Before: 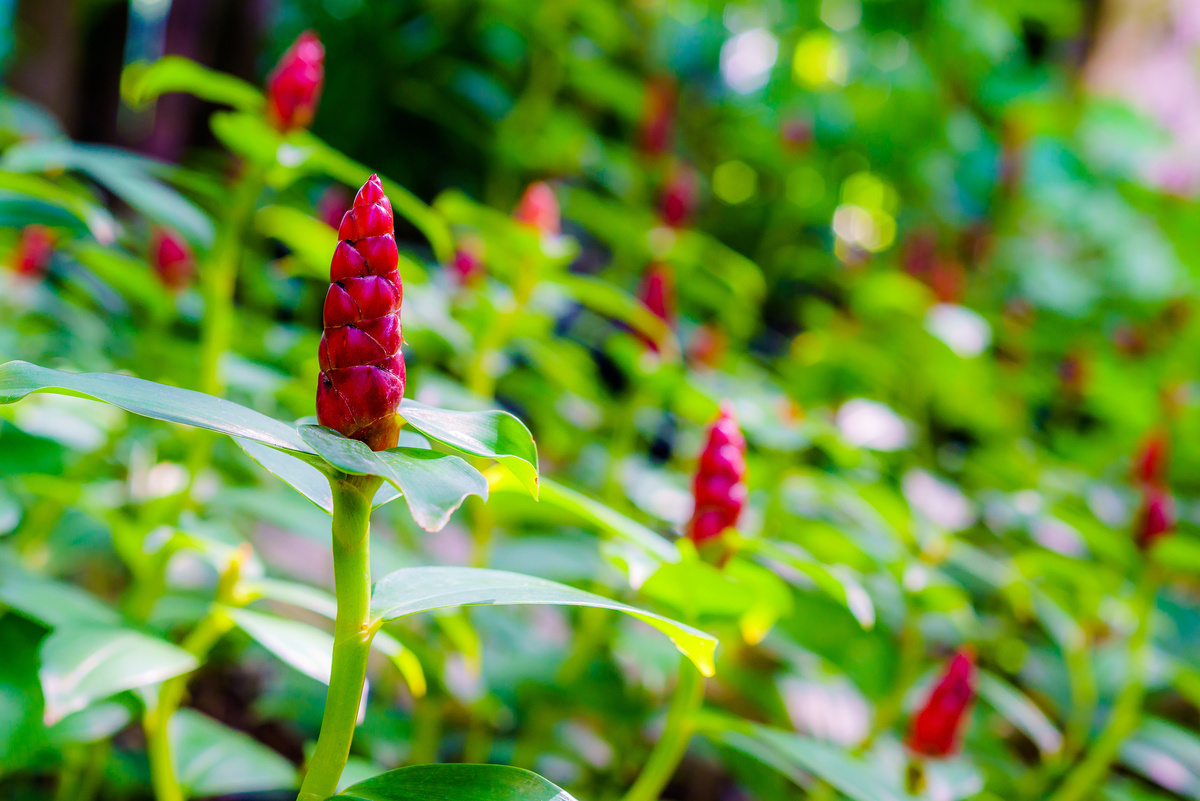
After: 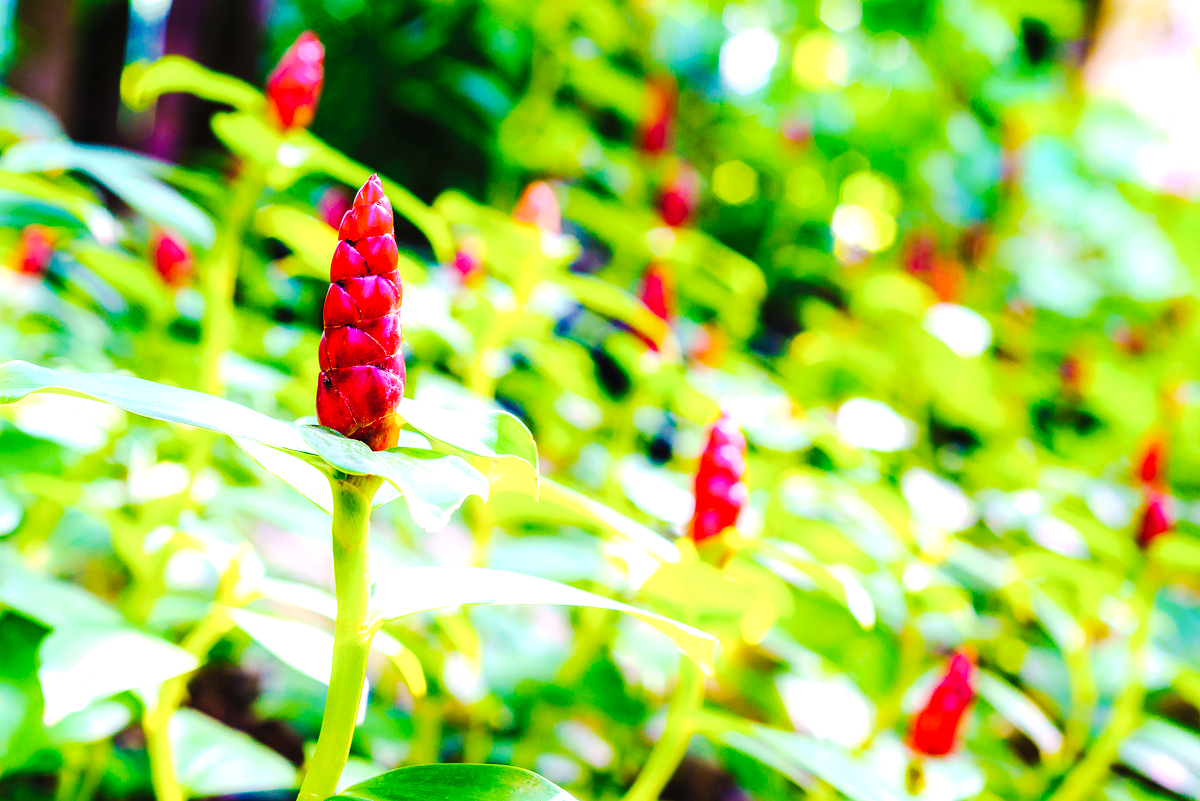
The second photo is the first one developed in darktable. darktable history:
exposure: black level correction 0, exposure 1.1 EV, compensate exposure bias true, compensate highlight preservation false
tone curve: curves: ch0 [(0, 0) (0.003, 0.018) (0.011, 0.021) (0.025, 0.028) (0.044, 0.039) (0.069, 0.05) (0.1, 0.06) (0.136, 0.081) (0.177, 0.117) (0.224, 0.161) (0.277, 0.226) (0.335, 0.315) (0.399, 0.421) (0.468, 0.53) (0.543, 0.627) (0.623, 0.726) (0.709, 0.789) (0.801, 0.859) (0.898, 0.924) (1, 1)], preserve colors none
